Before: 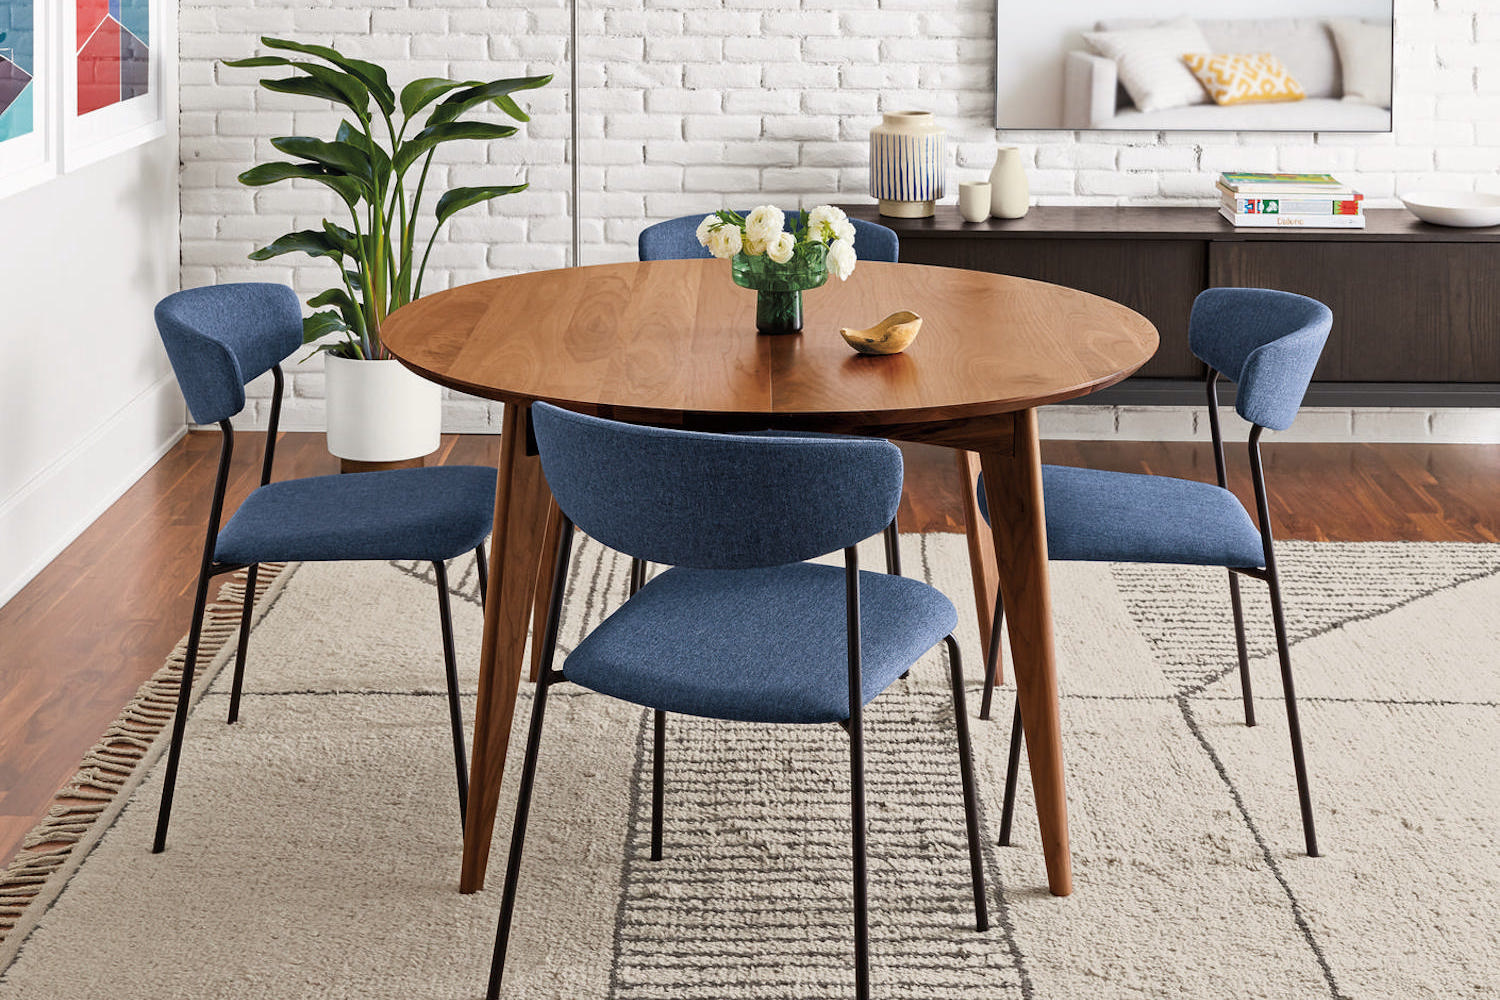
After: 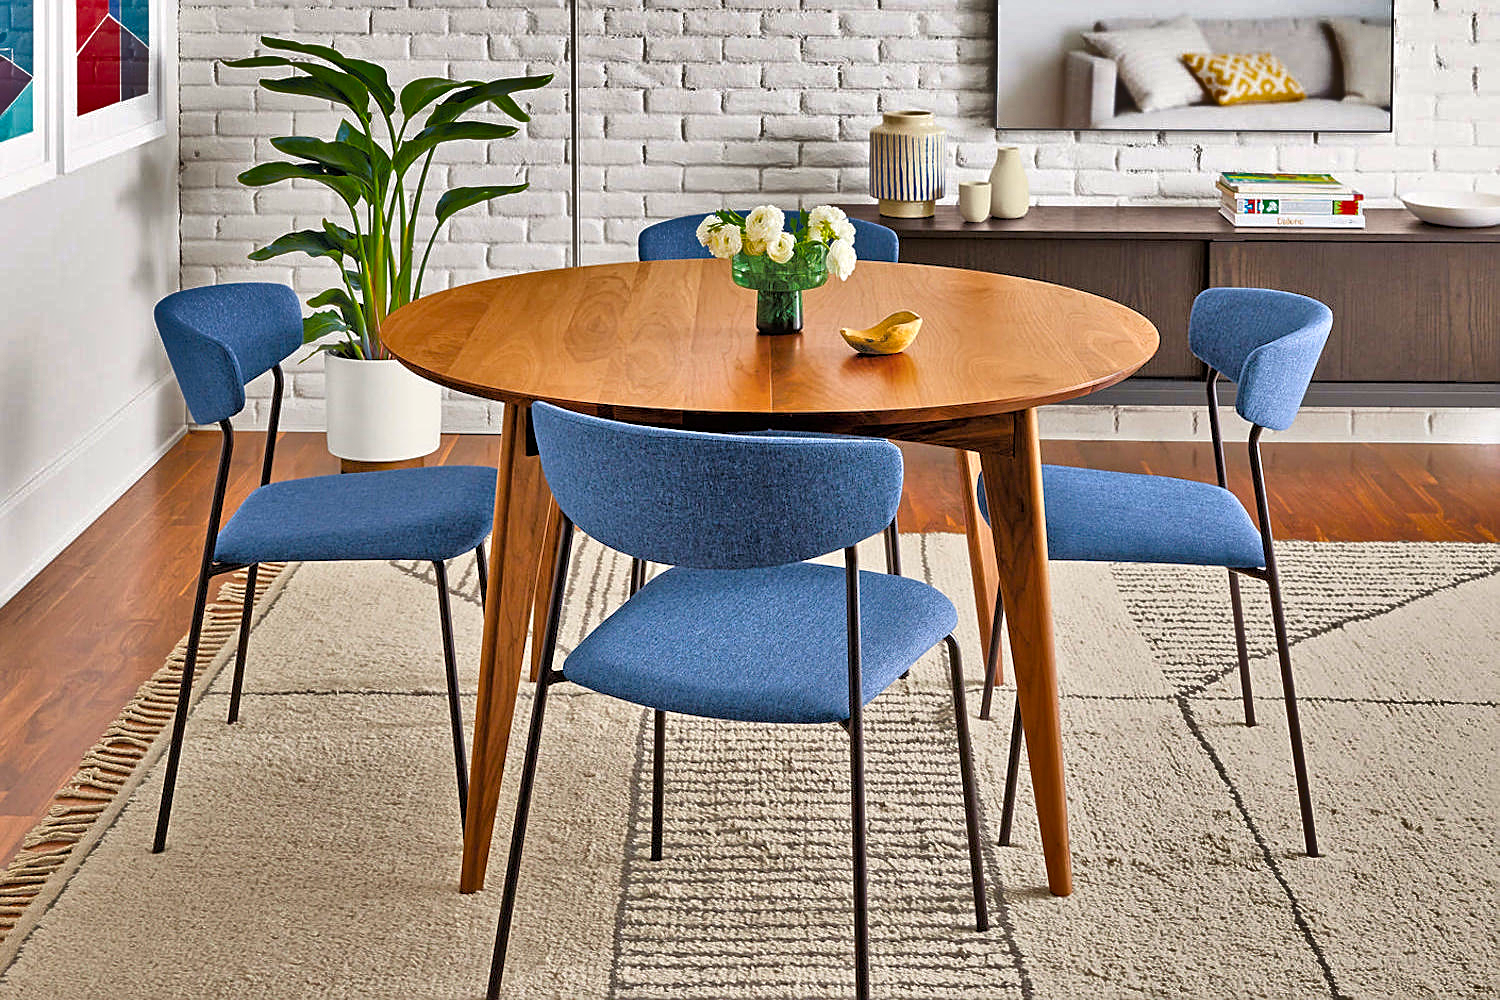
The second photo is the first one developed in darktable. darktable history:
color balance rgb: perceptual saturation grading › global saturation 0.018%, global vibrance 50.333%
tone equalizer: -7 EV 0.162 EV, -6 EV 0.623 EV, -5 EV 1.12 EV, -4 EV 1.29 EV, -3 EV 1.18 EV, -2 EV 0.6 EV, -1 EV 0.155 EV, mask exposure compensation -0.507 EV
sharpen: on, module defaults
shadows and highlights: white point adjustment 0.138, highlights -71.14, soften with gaussian
